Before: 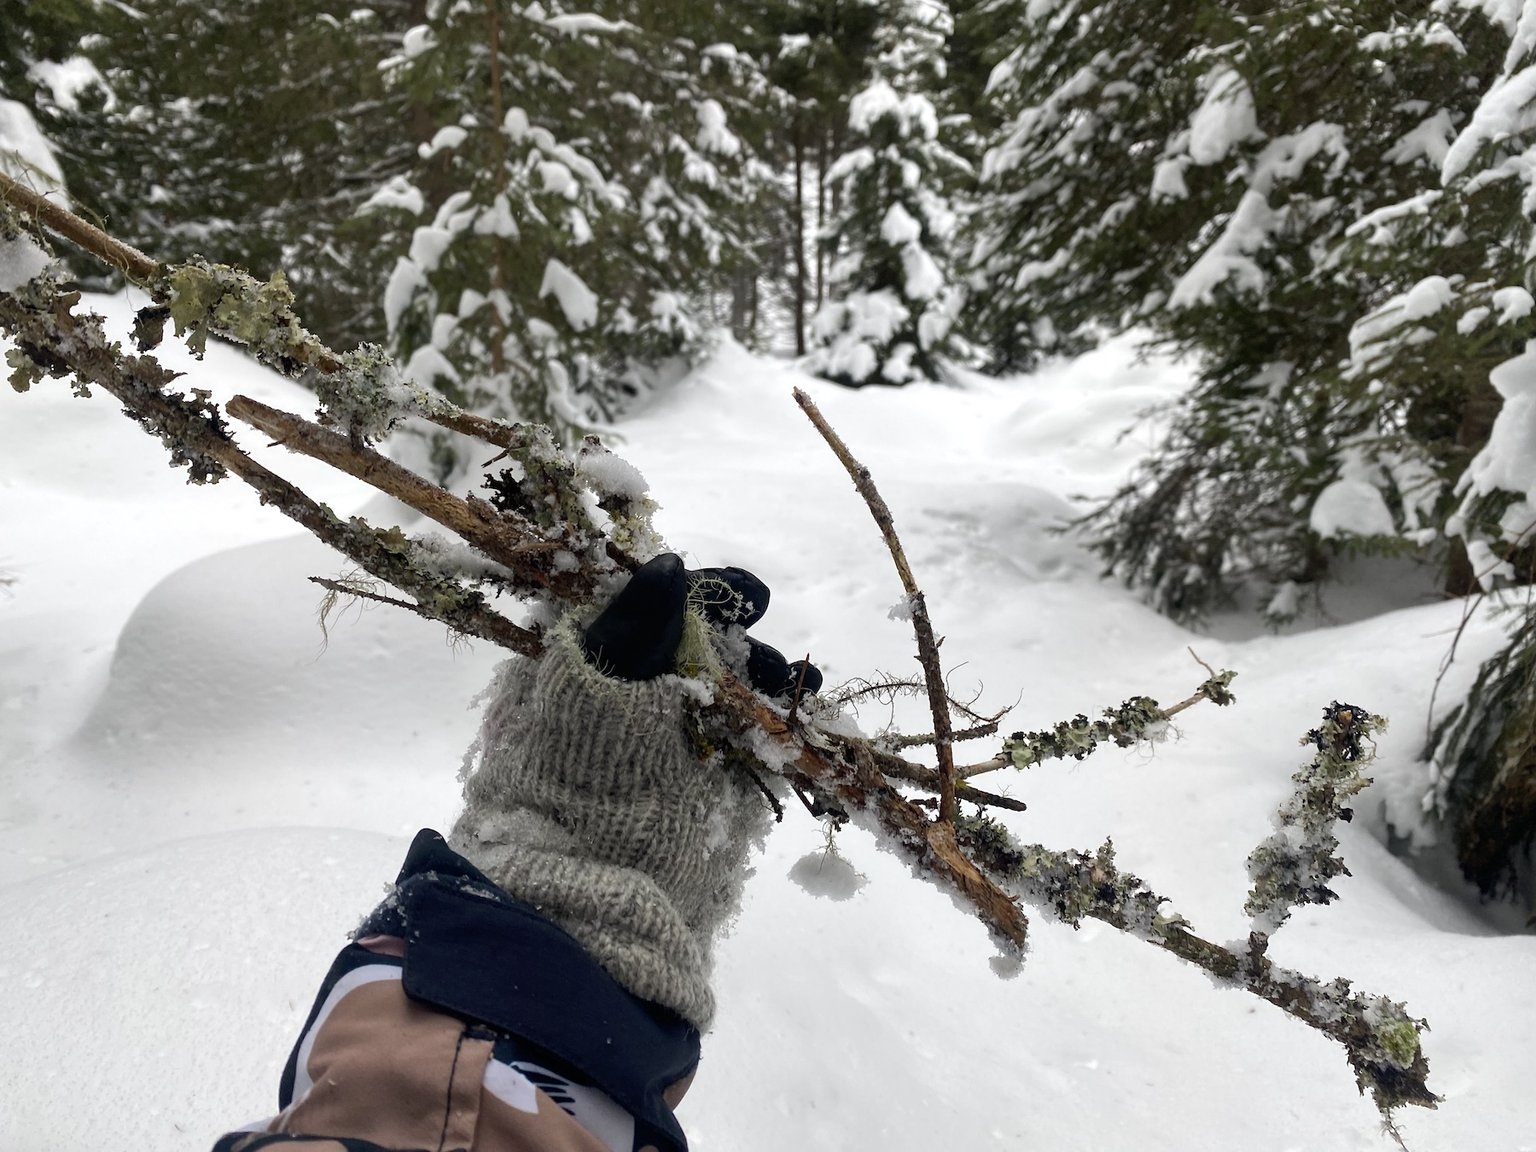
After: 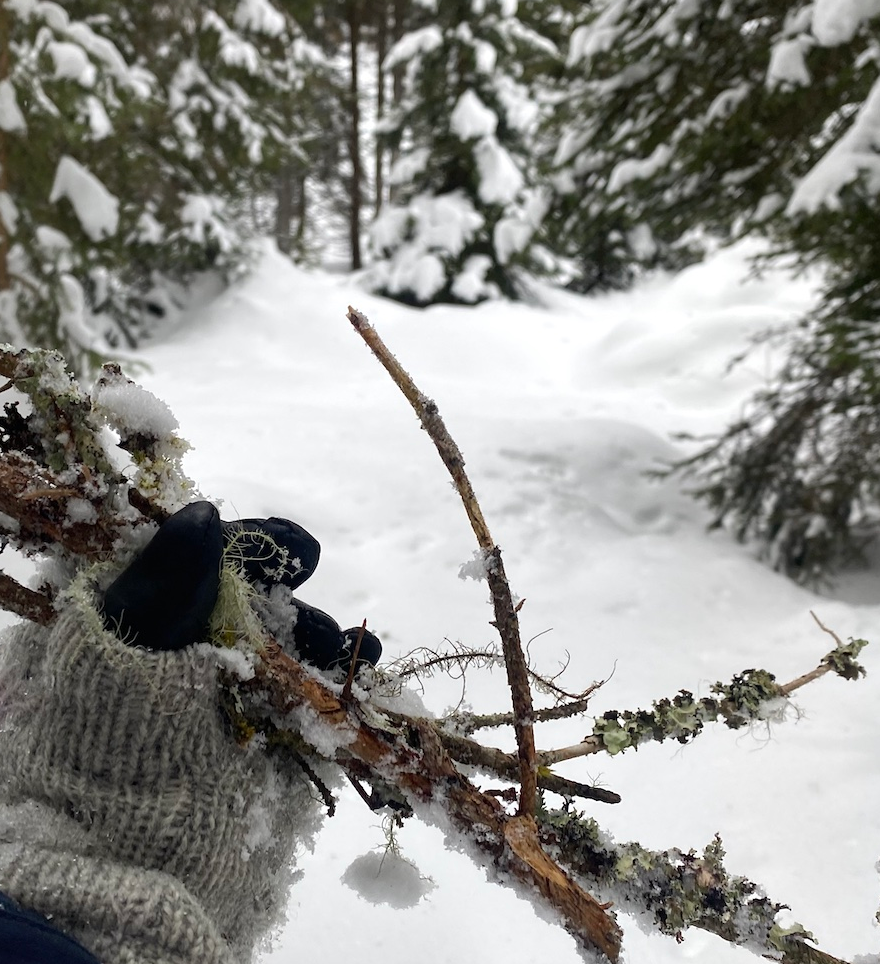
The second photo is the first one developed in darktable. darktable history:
crop: left 32.382%, top 10.954%, right 18.689%, bottom 17.574%
